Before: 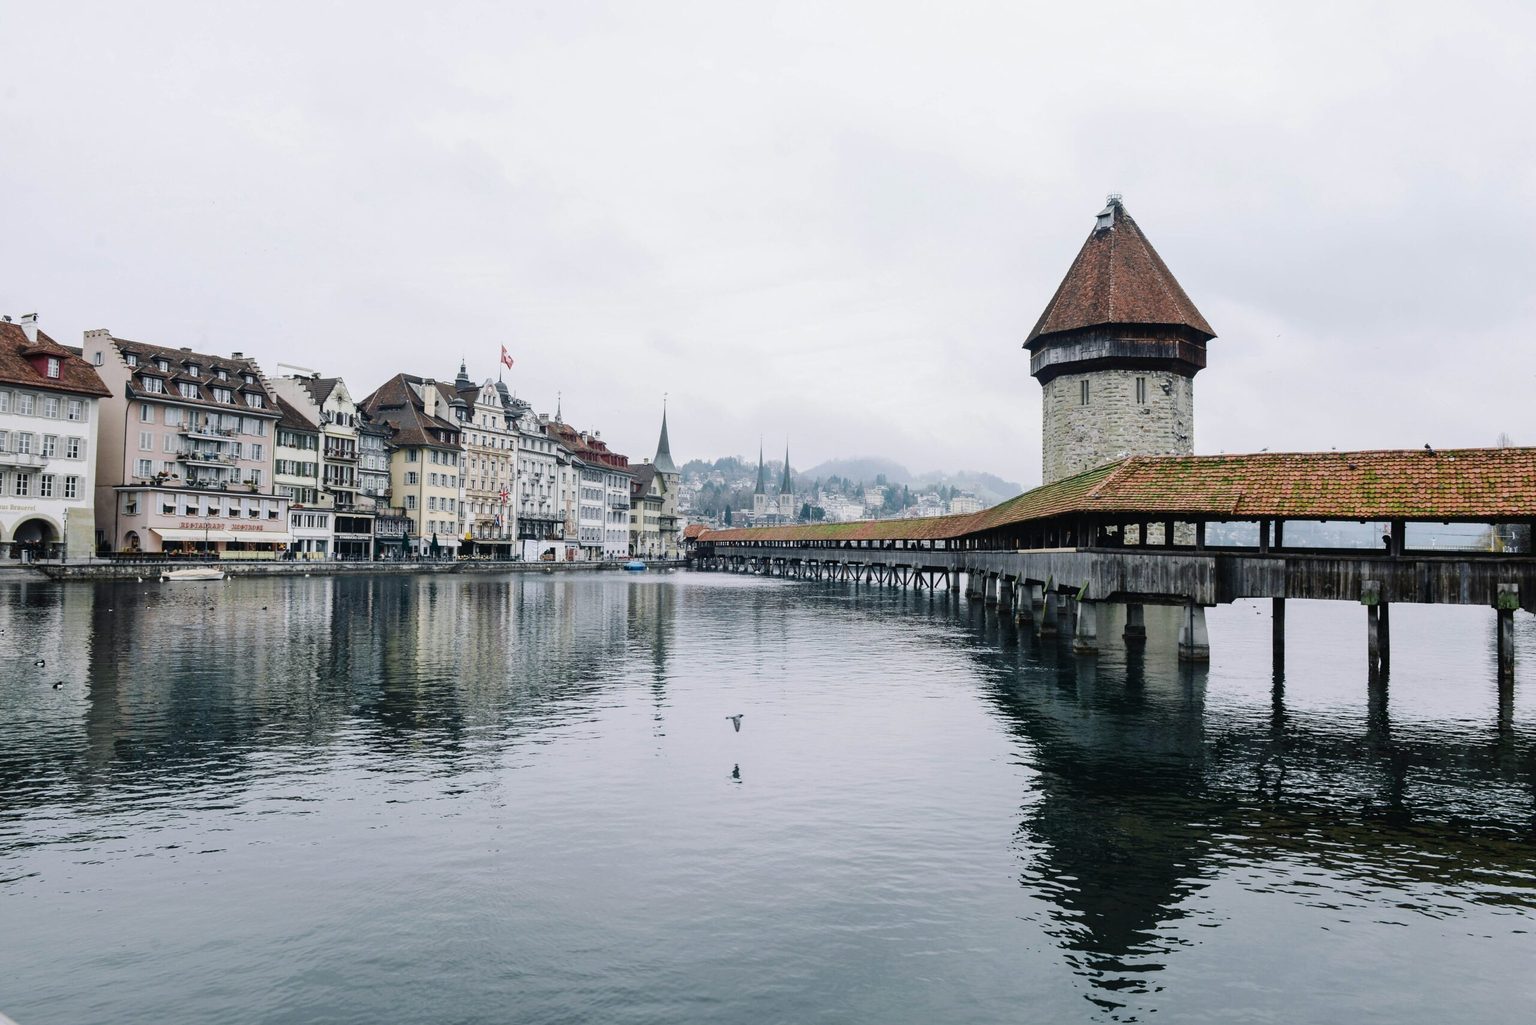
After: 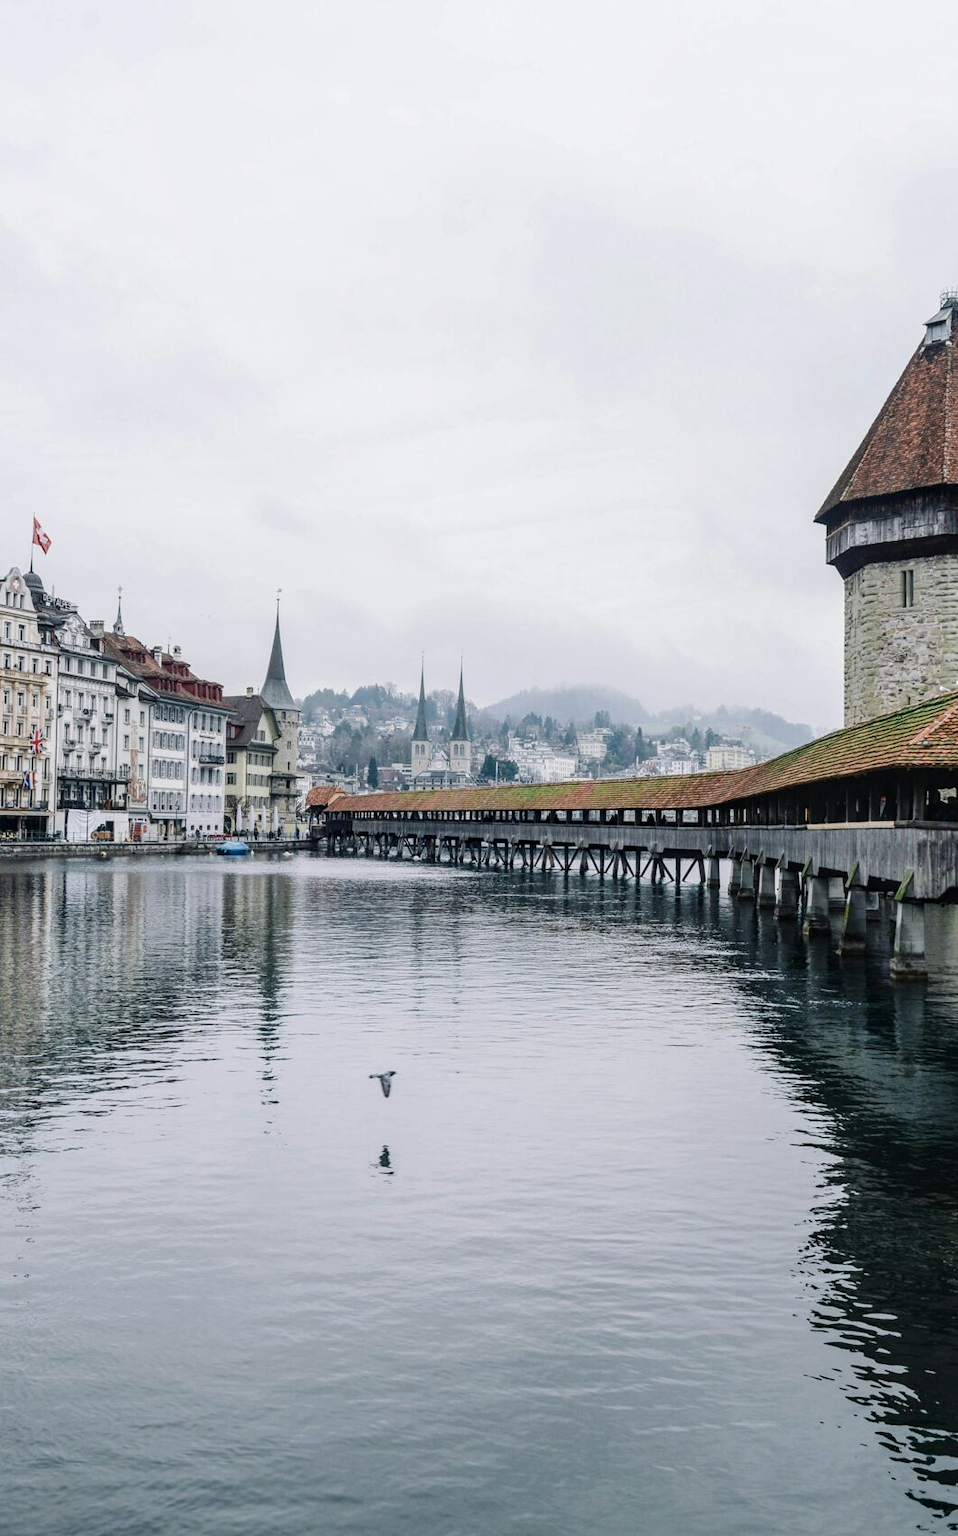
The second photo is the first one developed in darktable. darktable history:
crop: left 31.229%, right 27.105%
local contrast: on, module defaults
